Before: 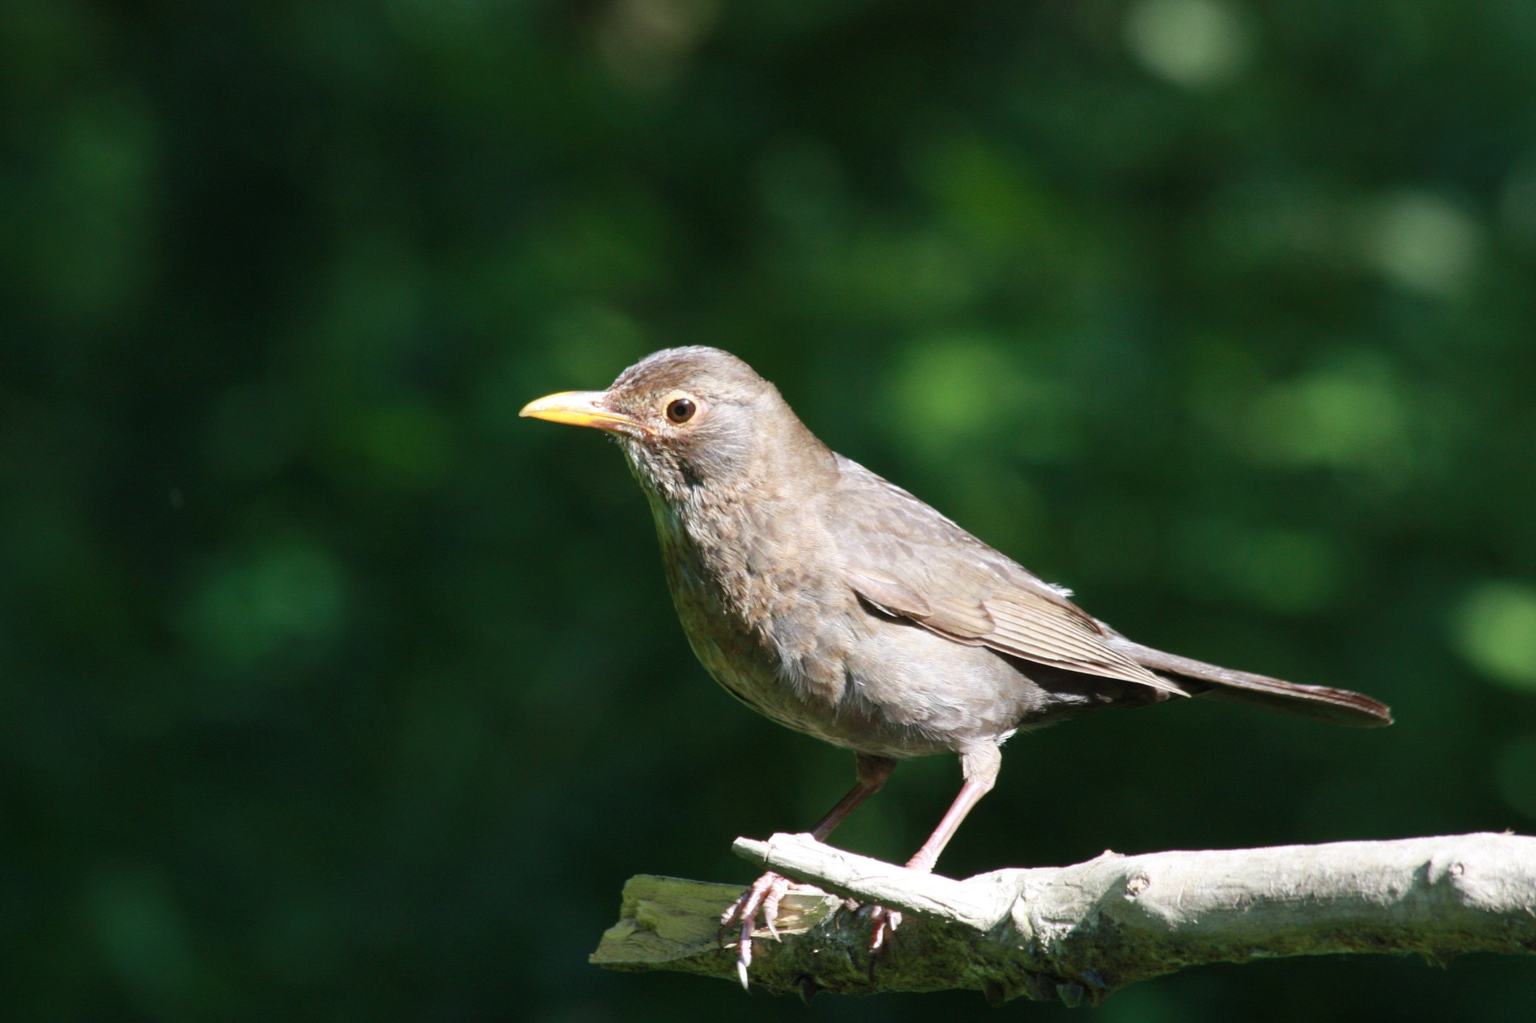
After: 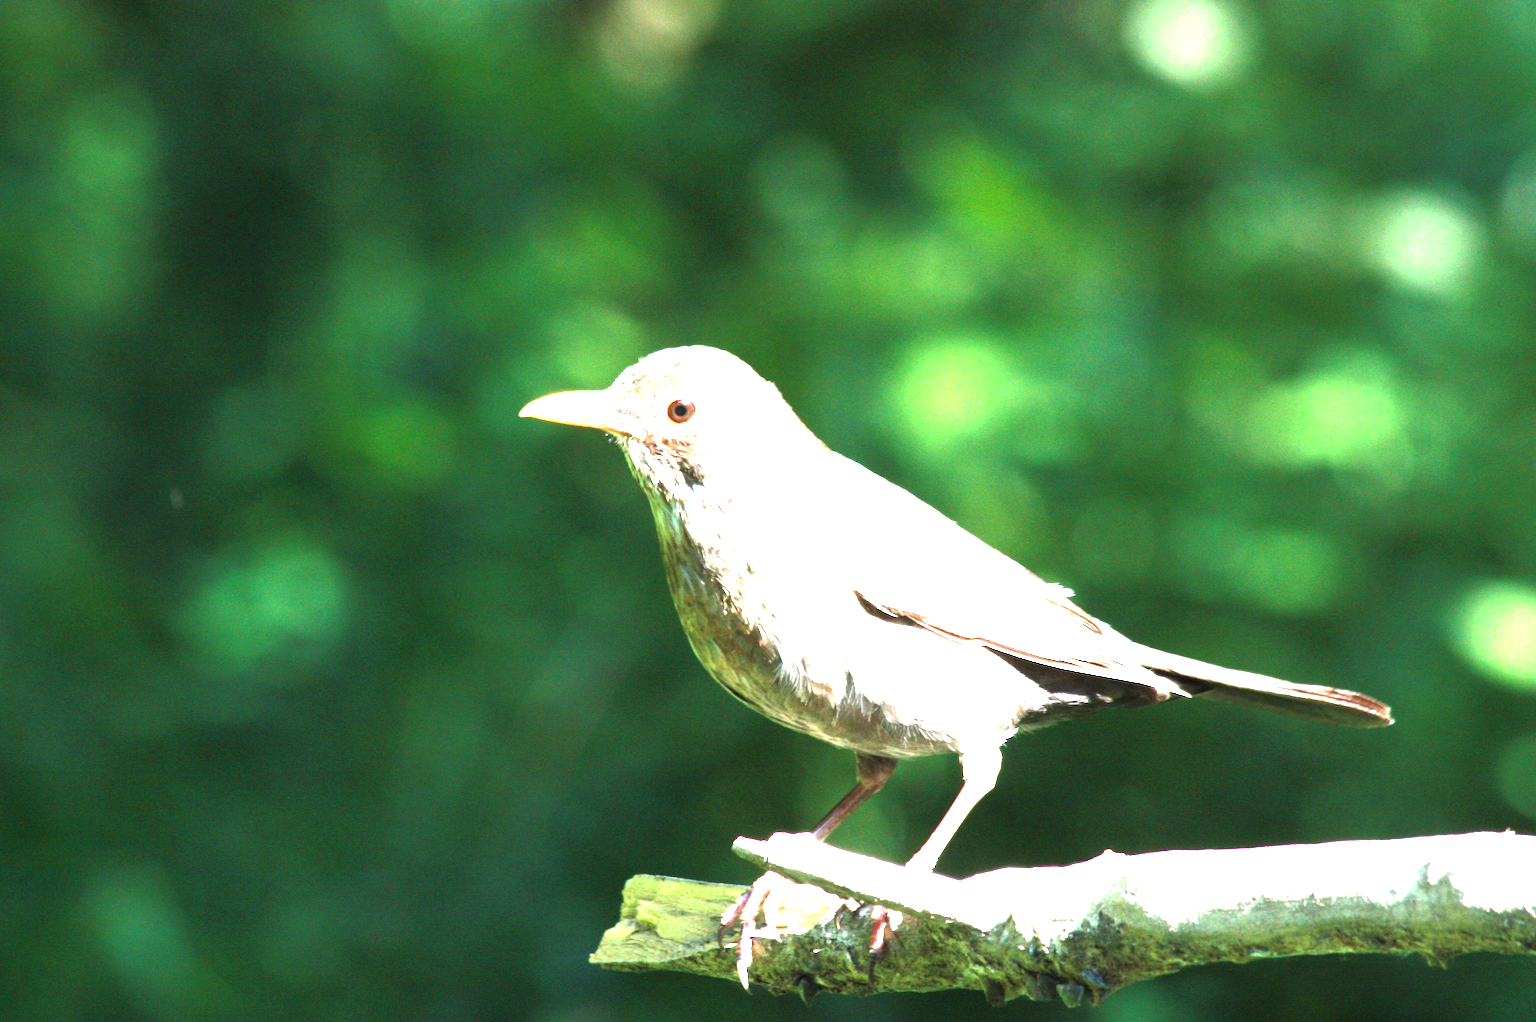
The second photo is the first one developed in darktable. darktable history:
exposure: black level correction 0, exposure 1.56 EV, compensate highlight preservation false
levels: black 8.56%, levels [0.012, 0.367, 0.697]
